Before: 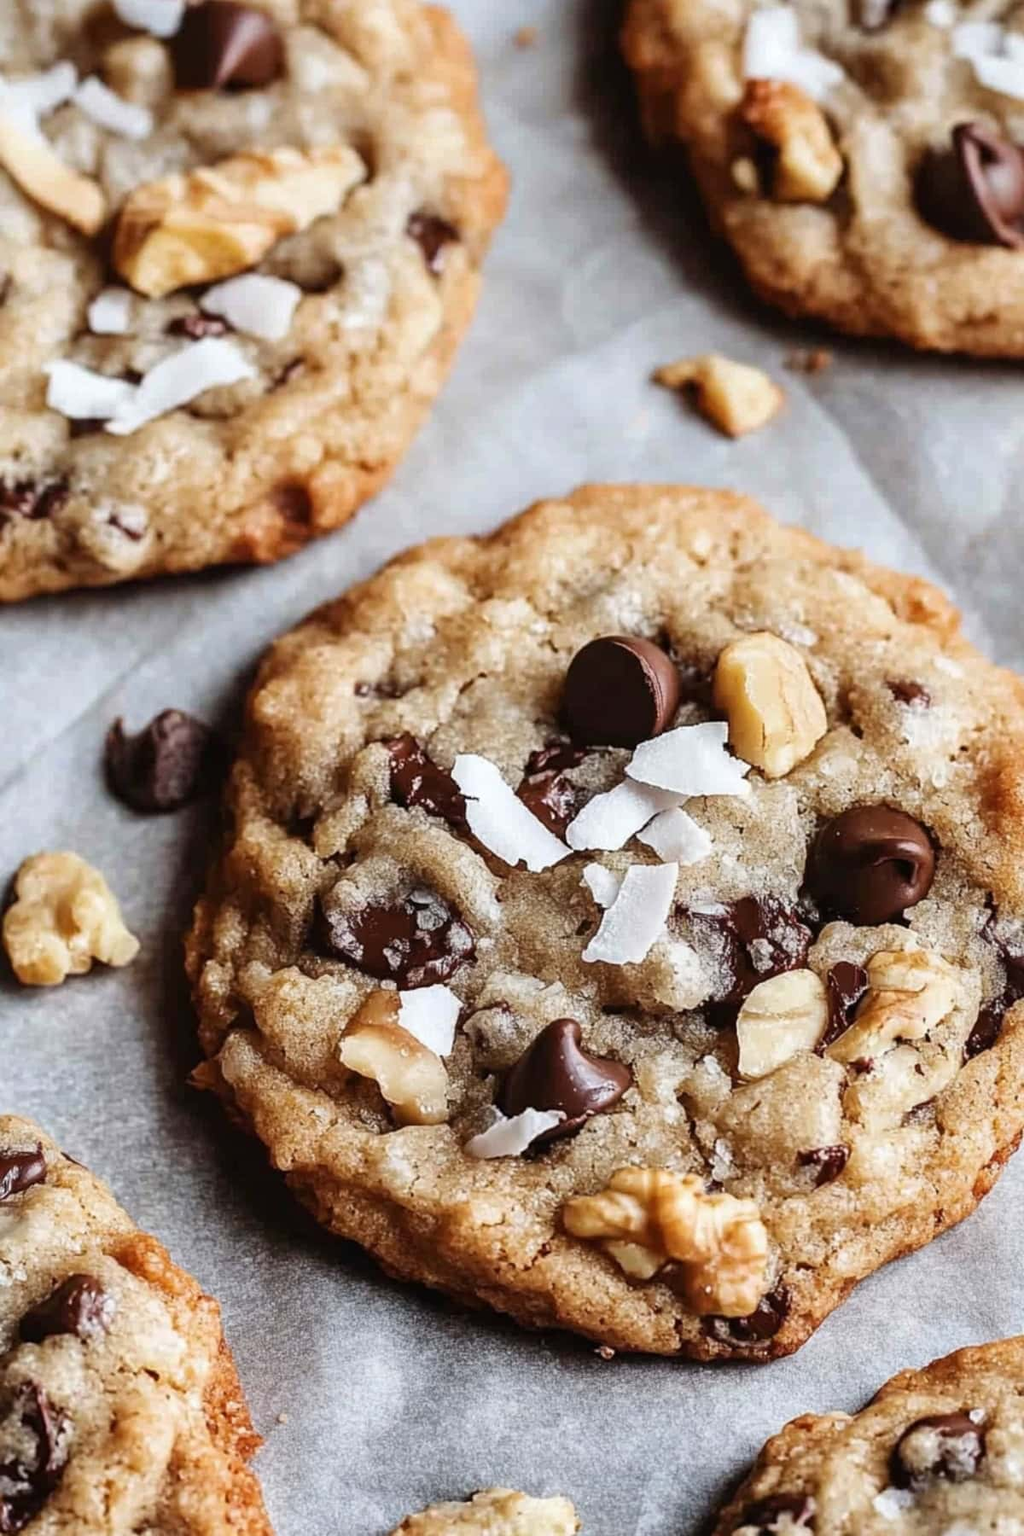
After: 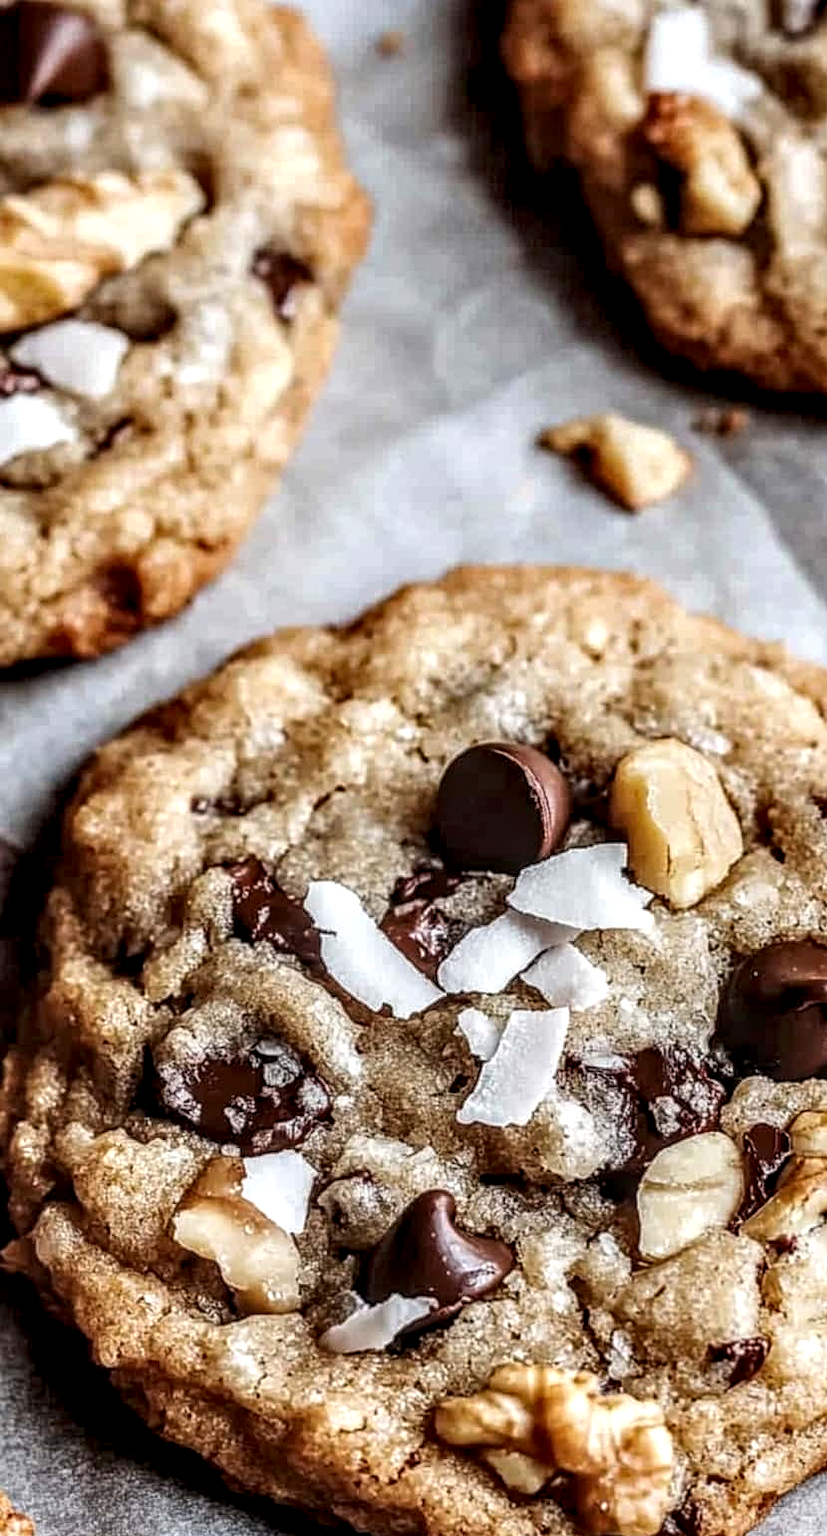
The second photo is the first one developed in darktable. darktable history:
crop: left 18.682%, right 12.085%, bottom 14.337%
local contrast: highlights 2%, shadows 1%, detail 182%
